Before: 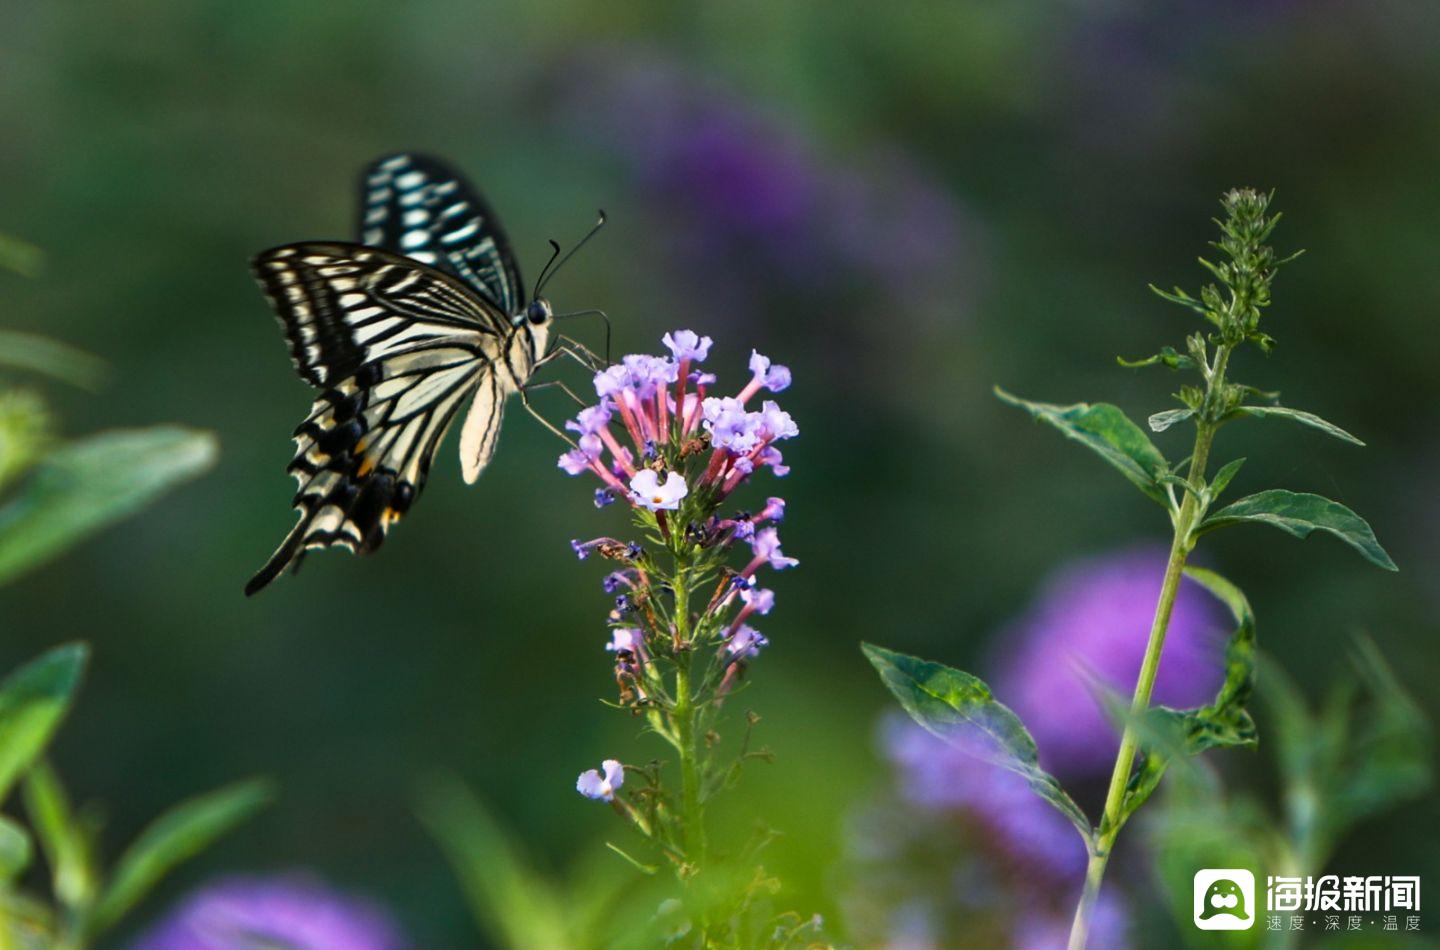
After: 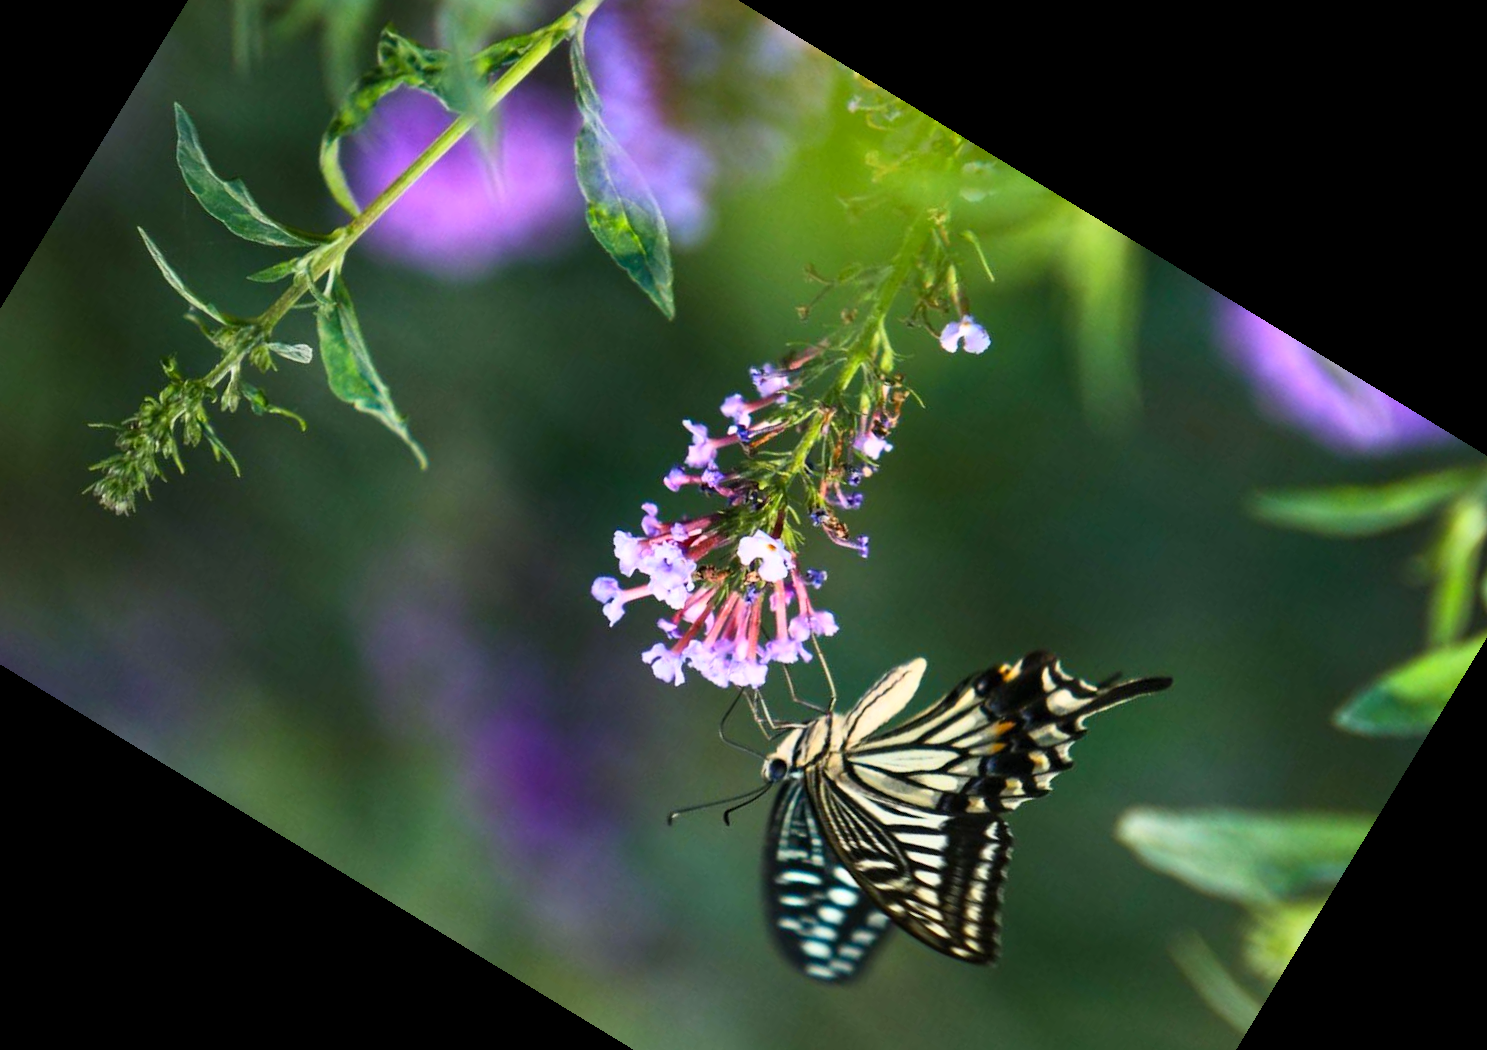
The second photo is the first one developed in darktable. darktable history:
contrast brightness saturation: contrast 0.2, brightness 0.15, saturation 0.14
crop and rotate: angle 148.68°, left 9.111%, top 15.603%, right 4.588%, bottom 17.041%
